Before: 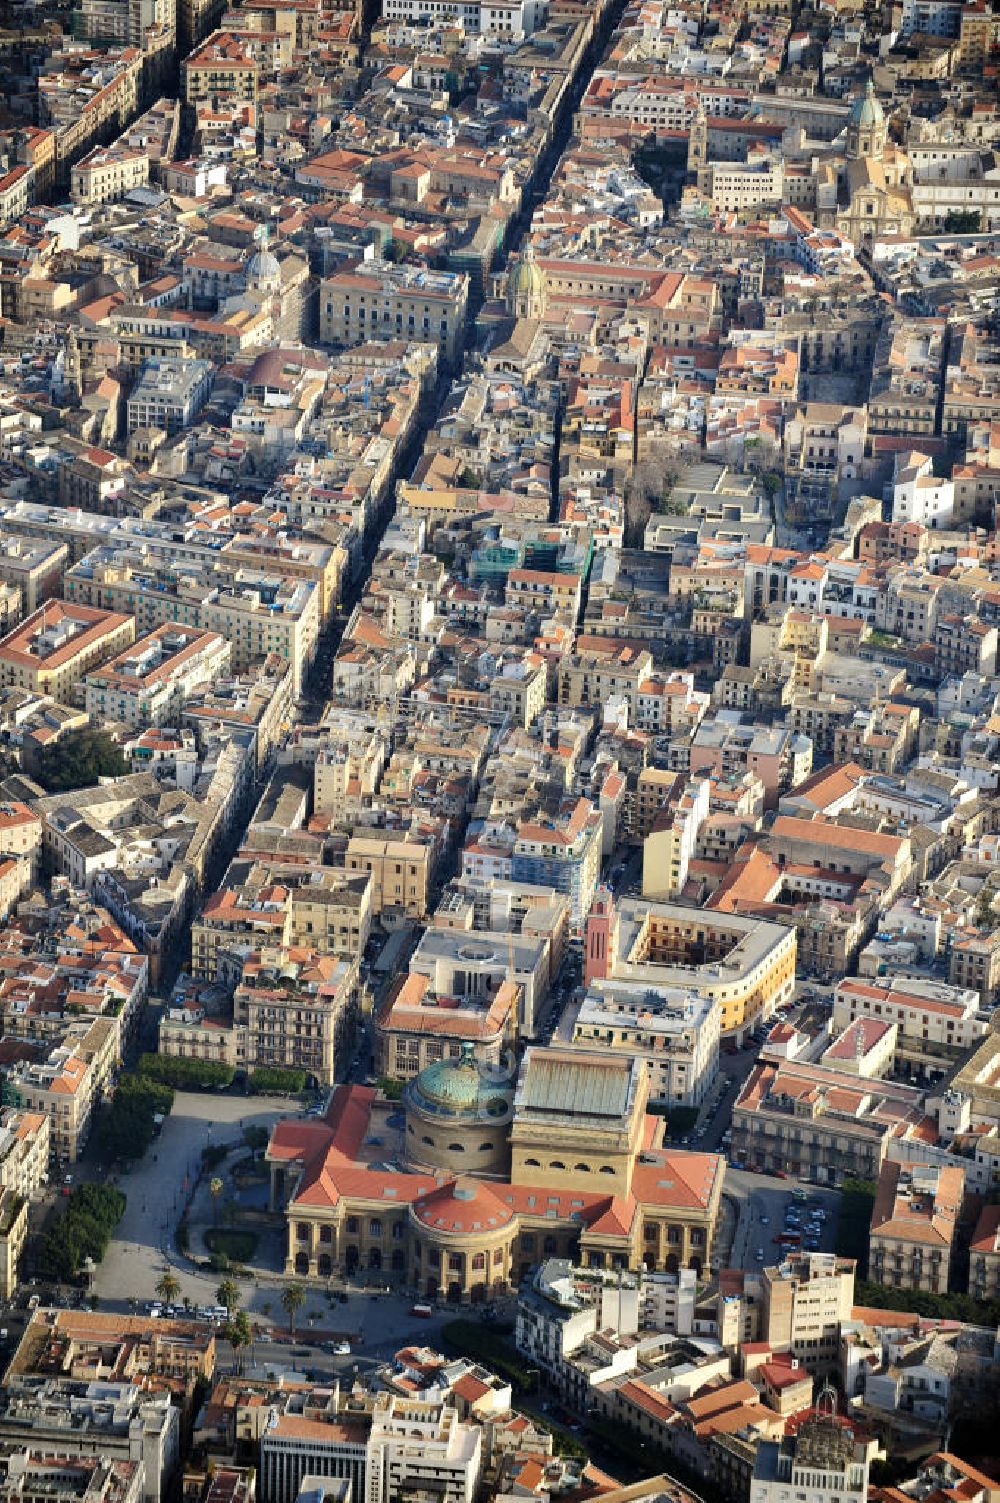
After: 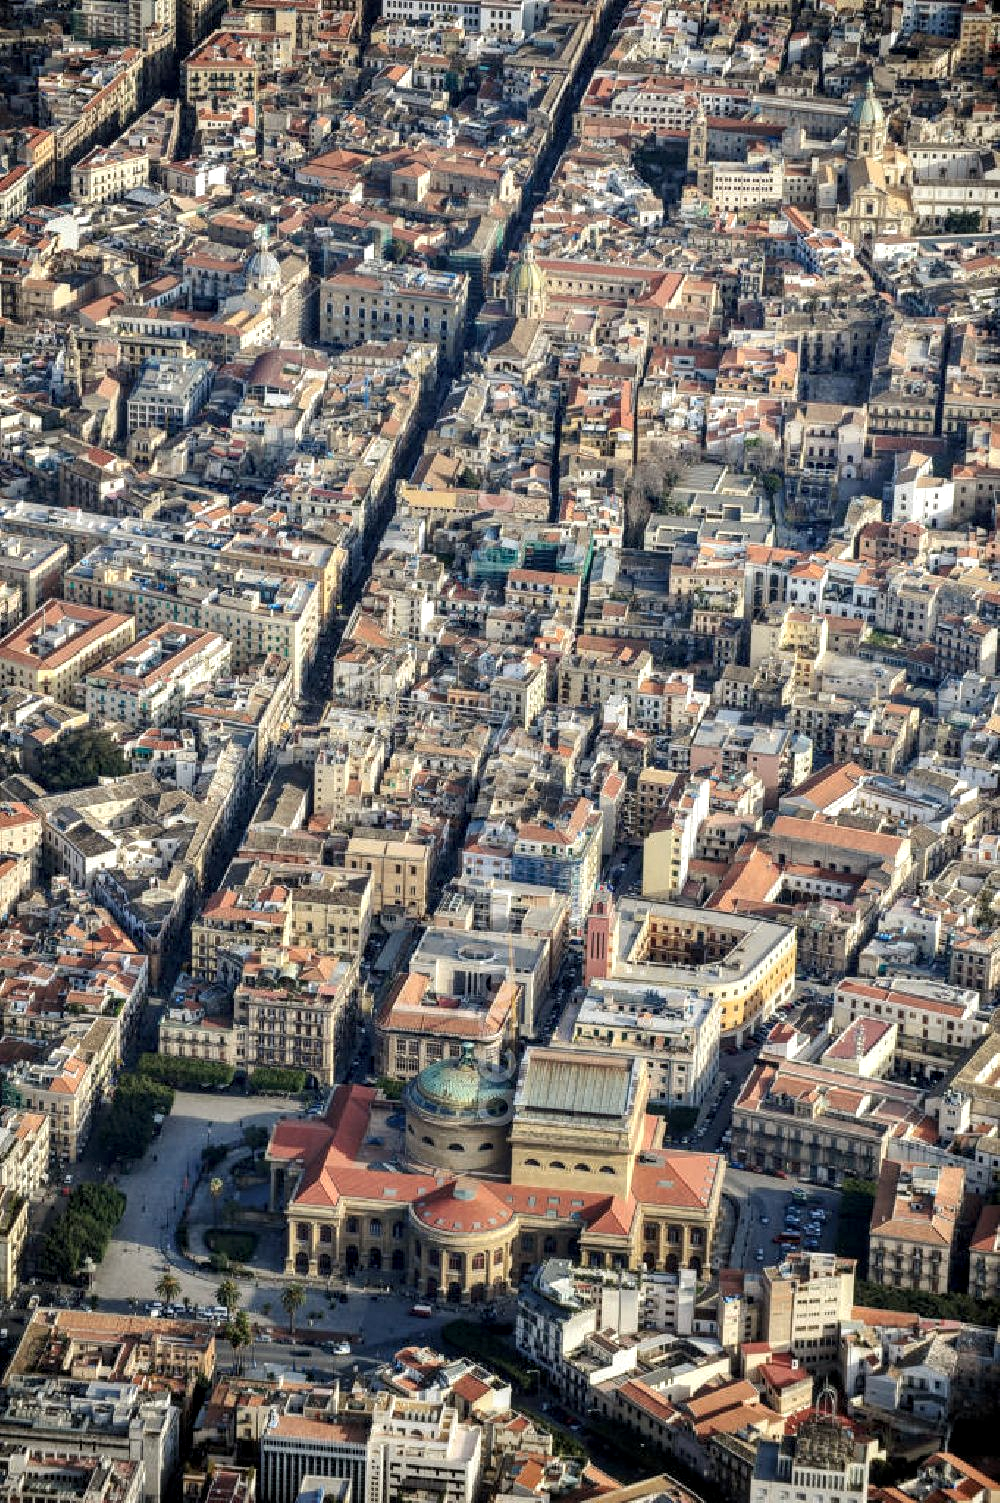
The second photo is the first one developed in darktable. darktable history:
color zones: curves: ch0 [(0, 0.5) (0.143, 0.52) (0.286, 0.5) (0.429, 0.5) (0.571, 0.5) (0.714, 0.5) (0.857, 0.5) (1, 0.5)]; ch1 [(0, 0.489) (0.155, 0.45) (0.286, 0.466) (0.429, 0.5) (0.571, 0.5) (0.714, 0.5) (0.857, 0.5) (1, 0.489)]
local contrast: highlights 61%, detail 143%, midtone range 0.424
